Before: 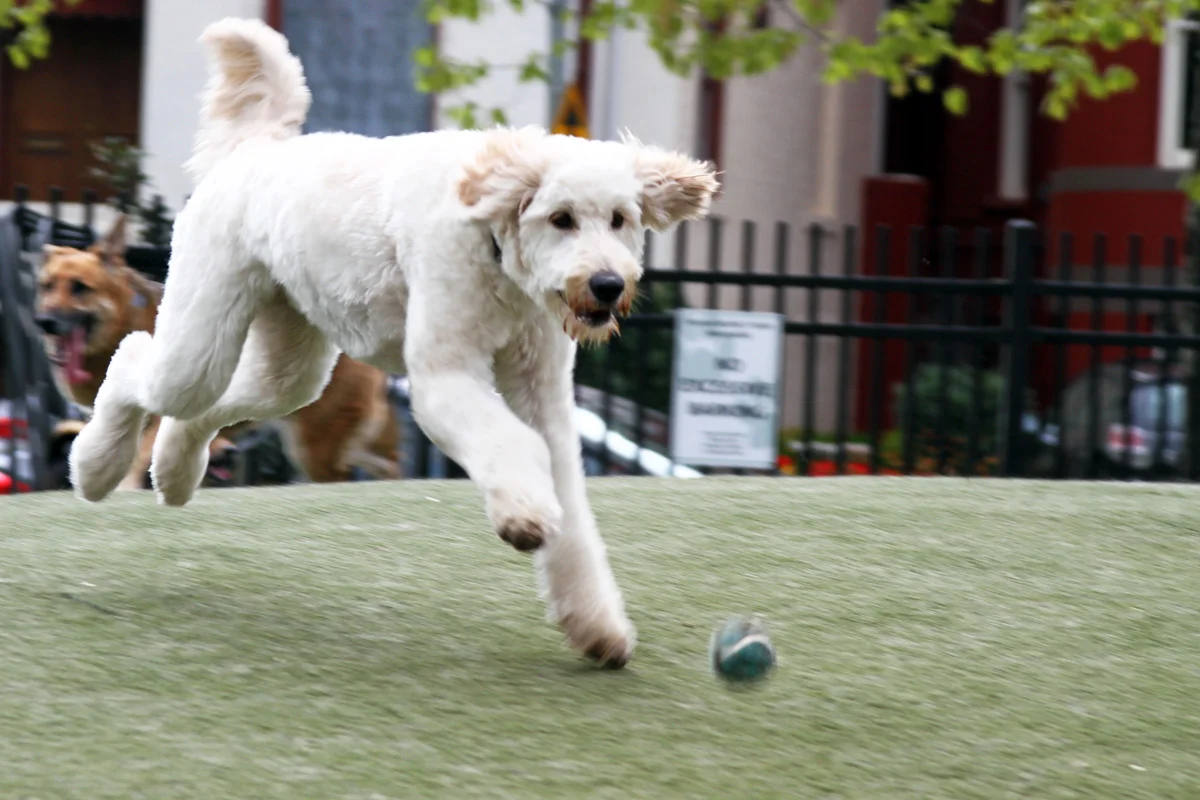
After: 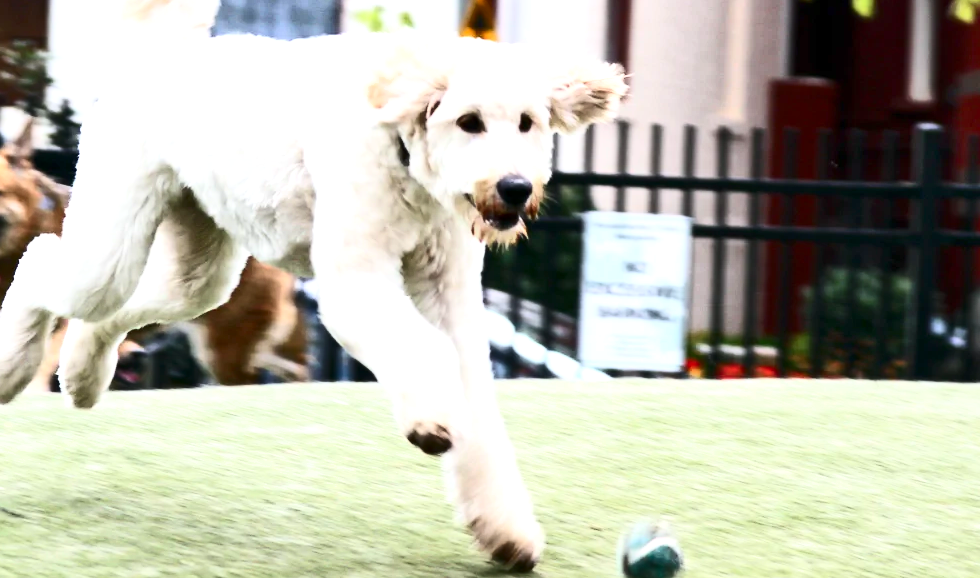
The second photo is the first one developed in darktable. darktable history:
crop: left 7.748%, top 12.208%, right 10.26%, bottom 15.434%
shadows and highlights: shadows 48.72, highlights -42.17, soften with gaussian
exposure: exposure 0.948 EV, compensate highlight preservation false
contrast brightness saturation: contrast 0.395, brightness 0.113
